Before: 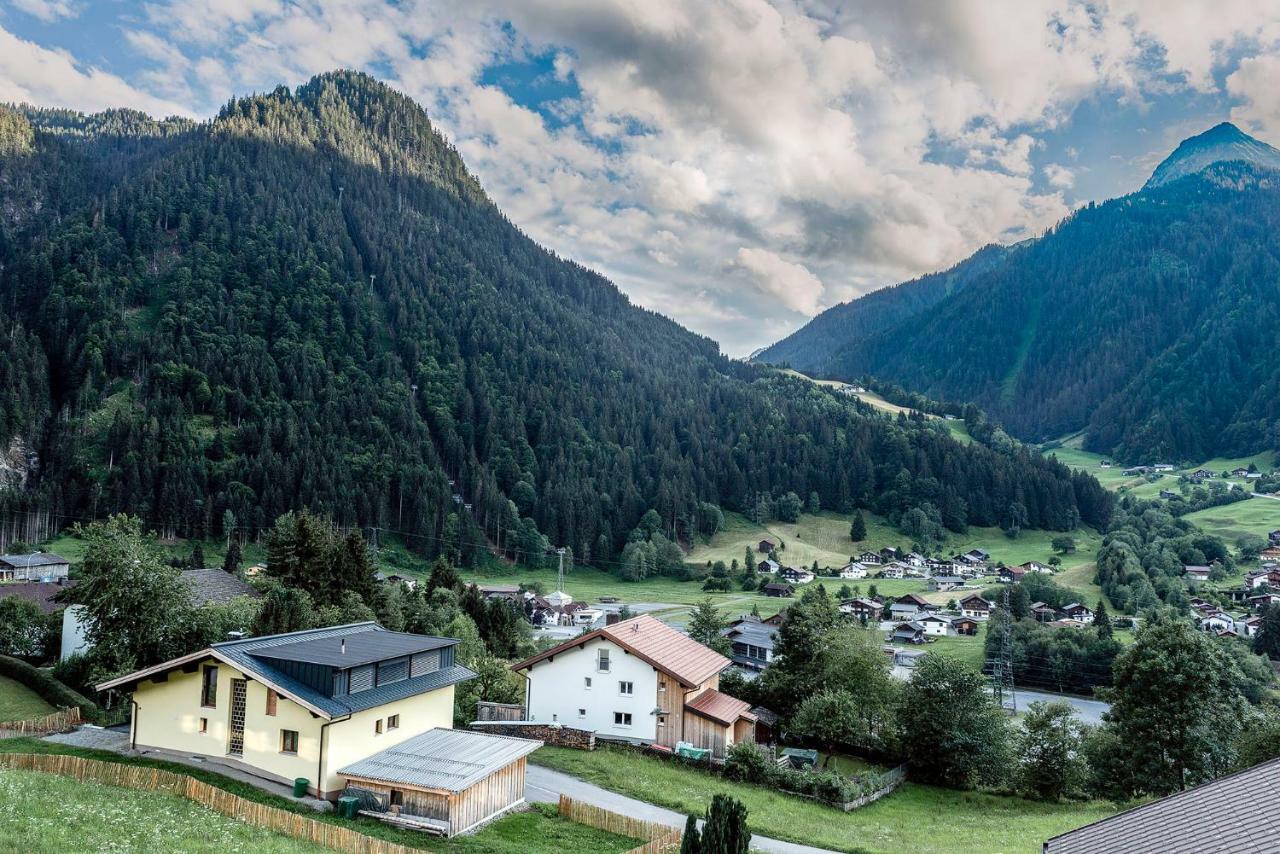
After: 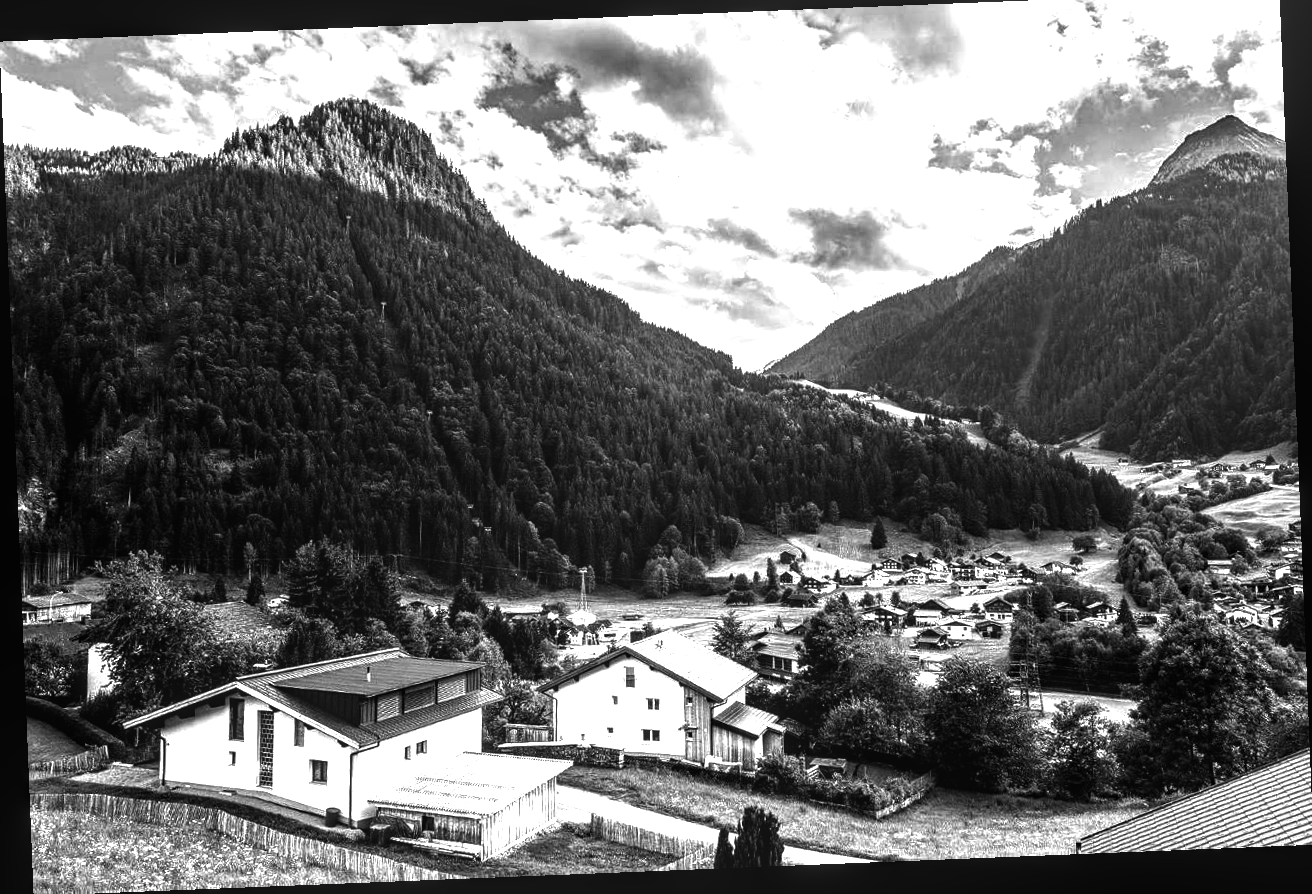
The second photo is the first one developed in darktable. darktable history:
white balance: red 0.976, blue 1.04
crop: top 1.049%, right 0.001%
contrast brightness saturation: contrast -0.03, brightness -0.59, saturation -1
color balance rgb: perceptual saturation grading › global saturation 3.7%, global vibrance 5.56%, contrast 3.24%
local contrast: on, module defaults
exposure: black level correction 0, exposure 1.2 EV, compensate highlight preservation false
rotate and perspective: rotation -2.29°, automatic cropping off
